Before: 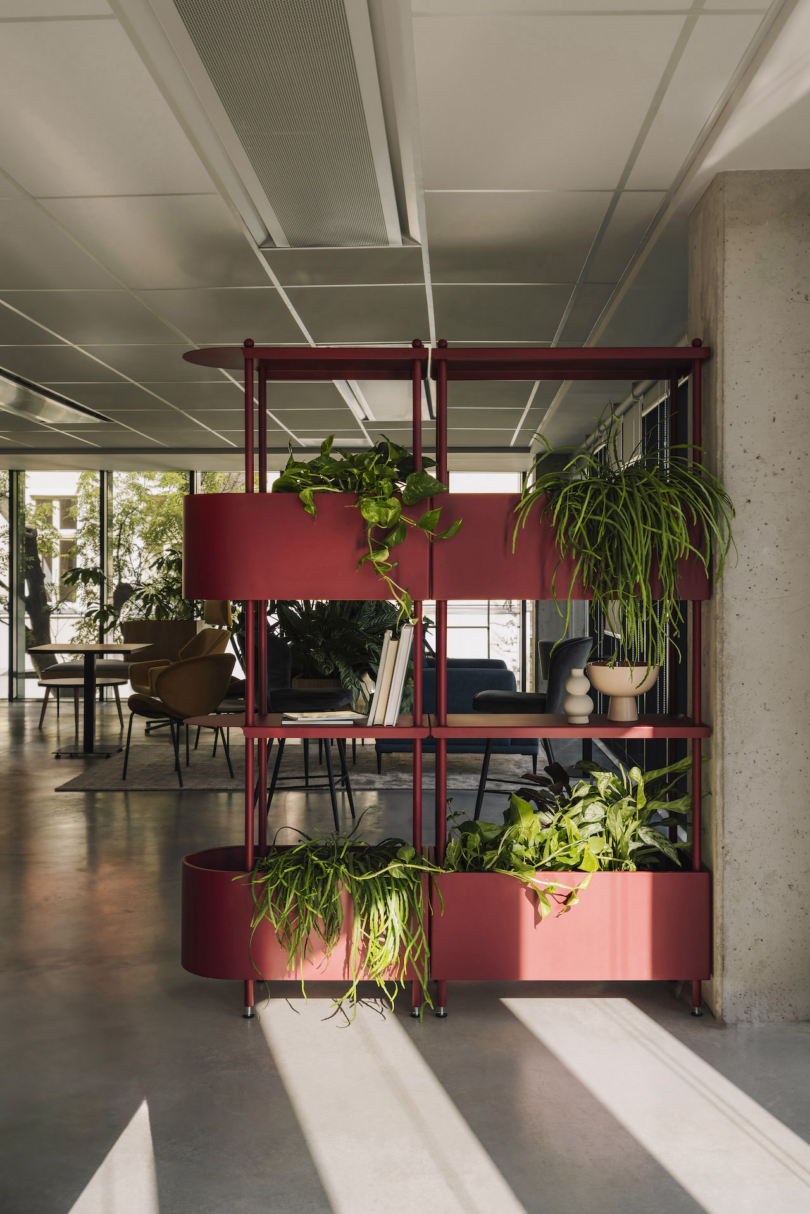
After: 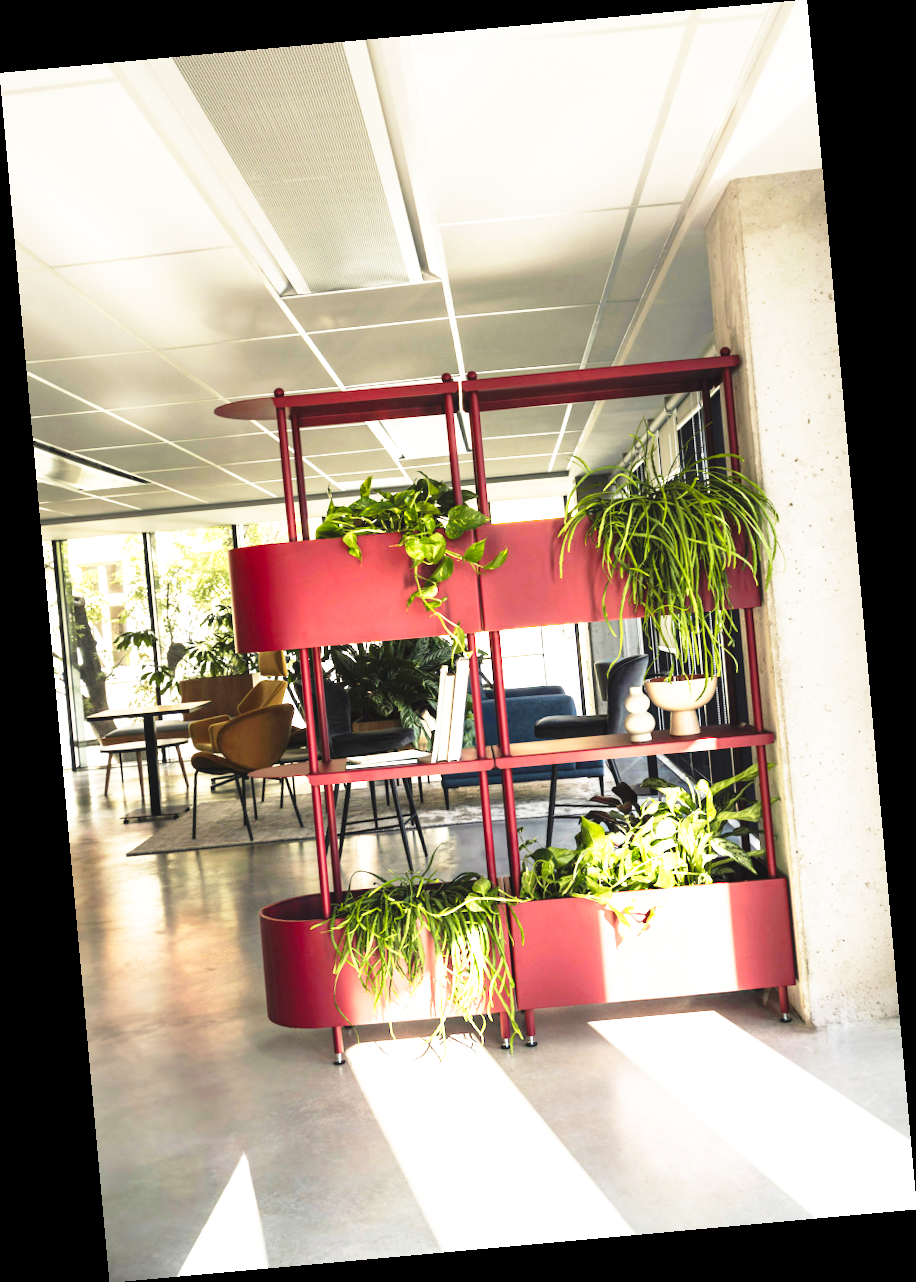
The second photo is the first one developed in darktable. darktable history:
base curve: curves: ch0 [(0, 0) (0.026, 0.03) (0.109, 0.232) (0.351, 0.748) (0.669, 0.968) (1, 1)], preserve colors none
rotate and perspective: rotation -5.2°, automatic cropping off
exposure: exposure 1.16 EV, compensate exposure bias true, compensate highlight preservation false
white balance: red 0.986, blue 1.01
